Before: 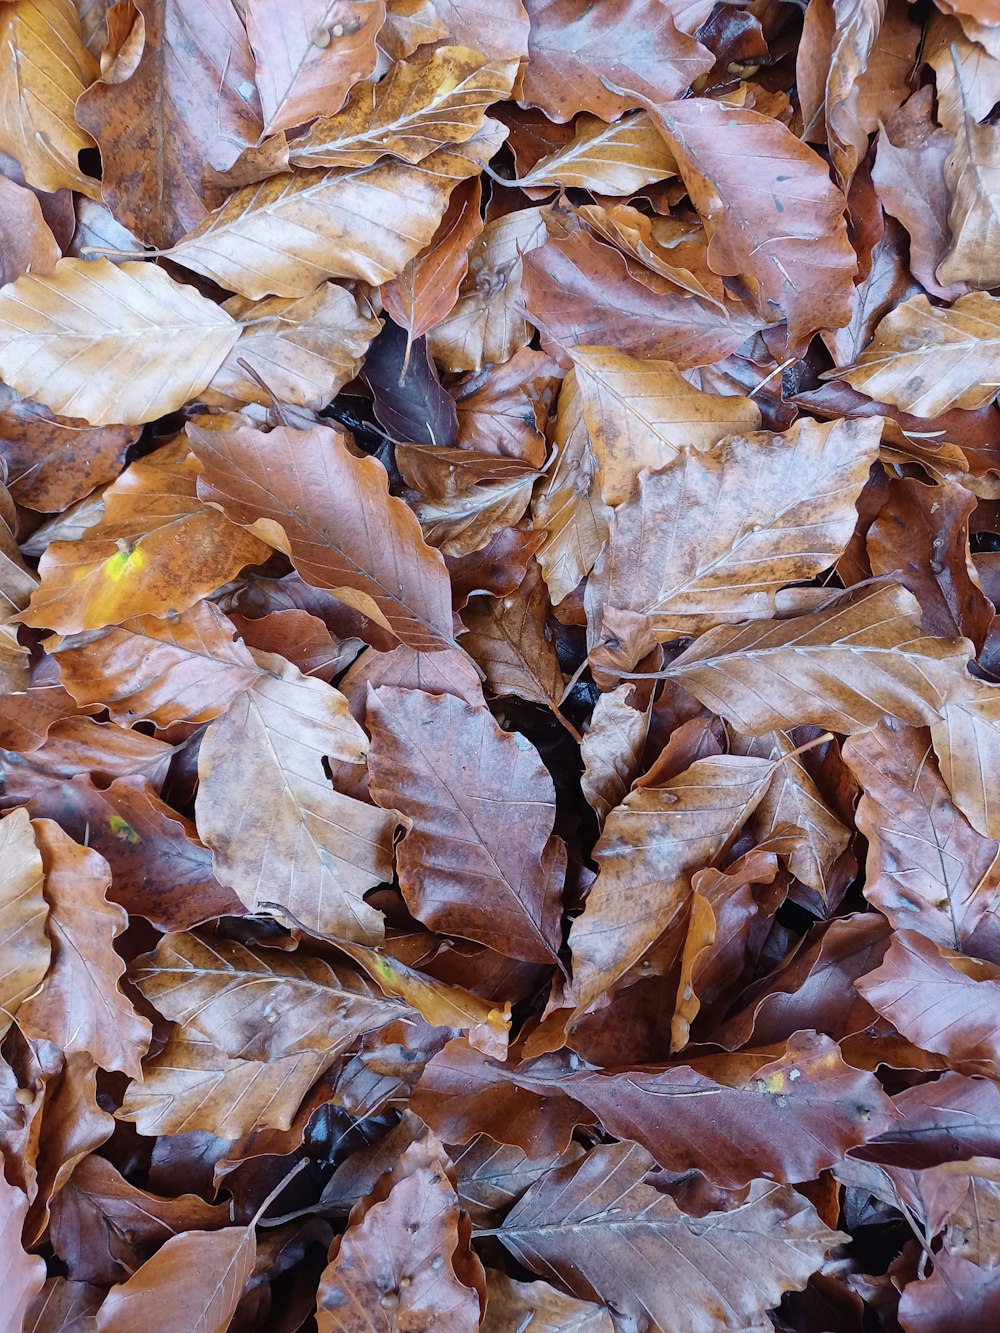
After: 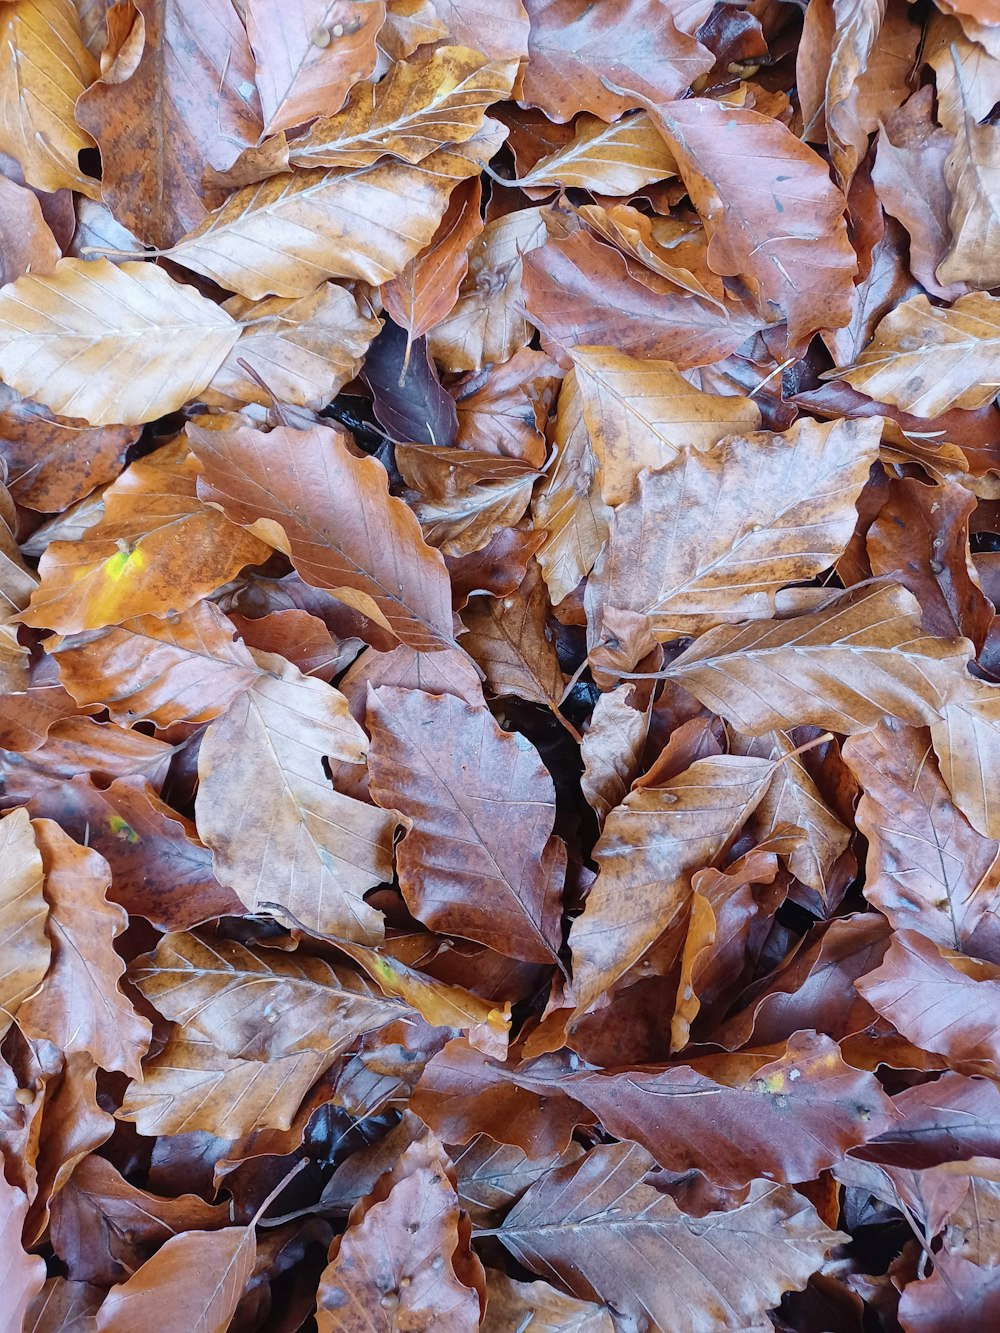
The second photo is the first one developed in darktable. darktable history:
levels: gray 59.34%, levels [0, 0.478, 1]
